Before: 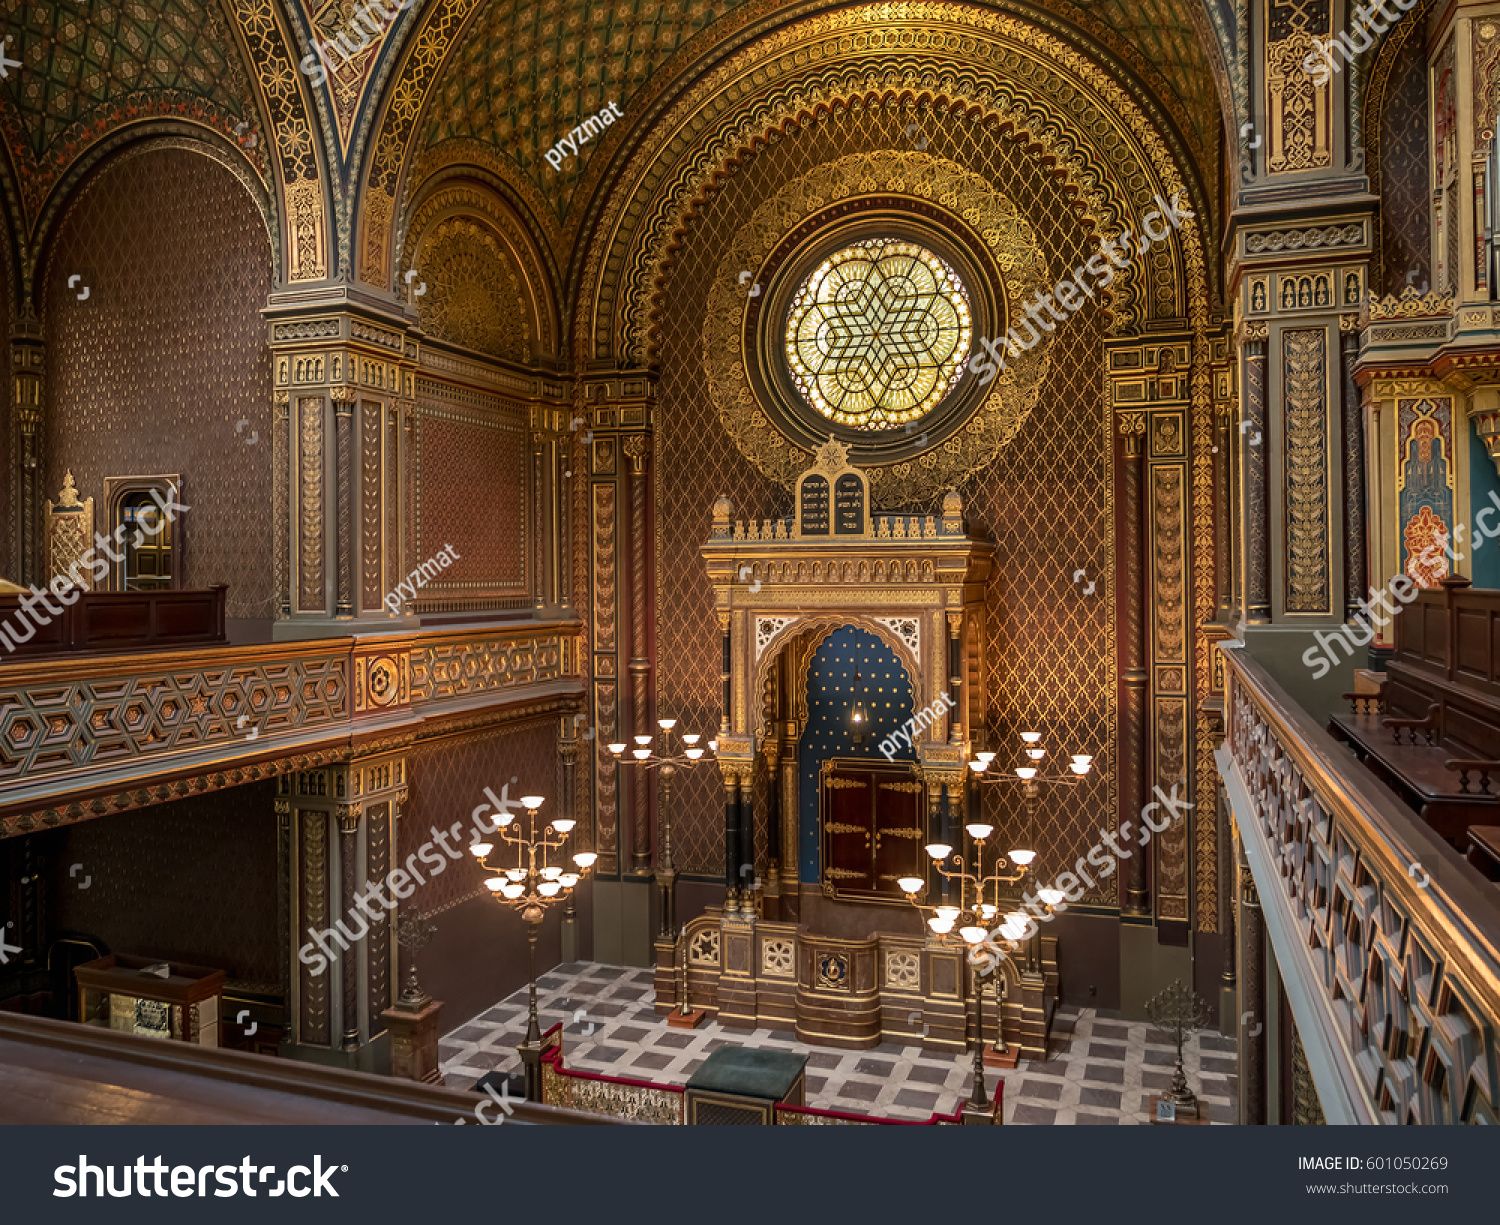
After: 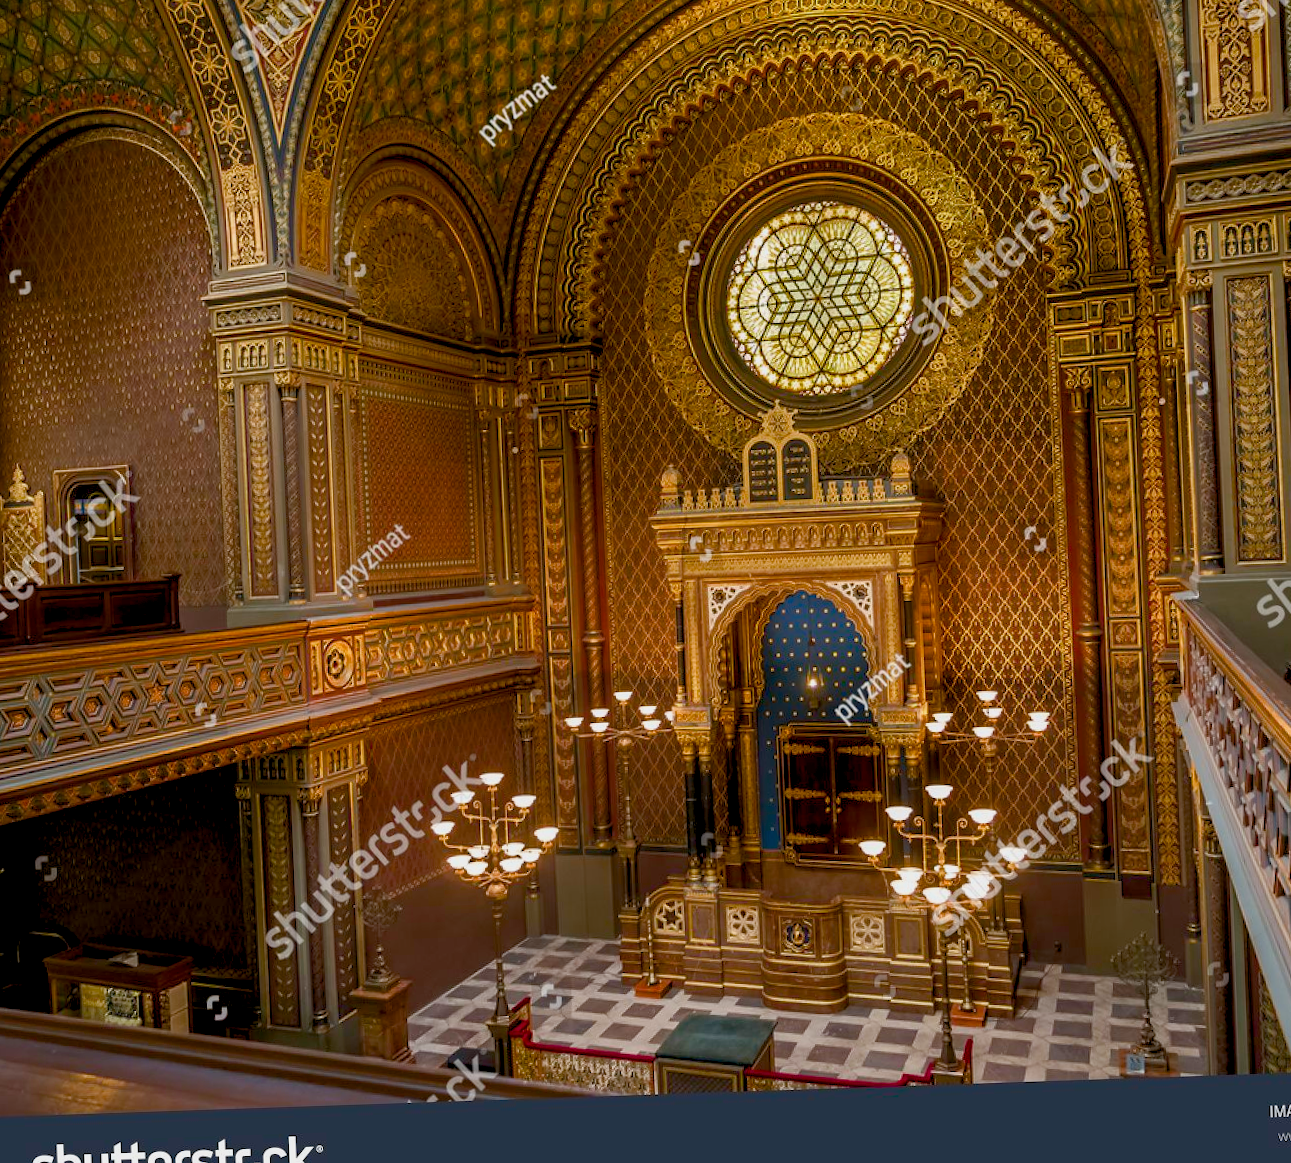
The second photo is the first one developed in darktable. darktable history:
crop and rotate: left 1.088%, right 8.807%
rotate and perspective: rotation -2.12°, lens shift (vertical) 0.009, lens shift (horizontal) -0.008, automatic cropping original format, crop left 0.036, crop right 0.964, crop top 0.05, crop bottom 0.959
color balance rgb: global offset › luminance -0.5%, perceptual saturation grading › highlights -17.77%, perceptual saturation grading › mid-tones 33.1%, perceptual saturation grading › shadows 50.52%, perceptual brilliance grading › highlights 10.8%, perceptual brilliance grading › shadows -10.8%, global vibrance 24.22%, contrast -25%
